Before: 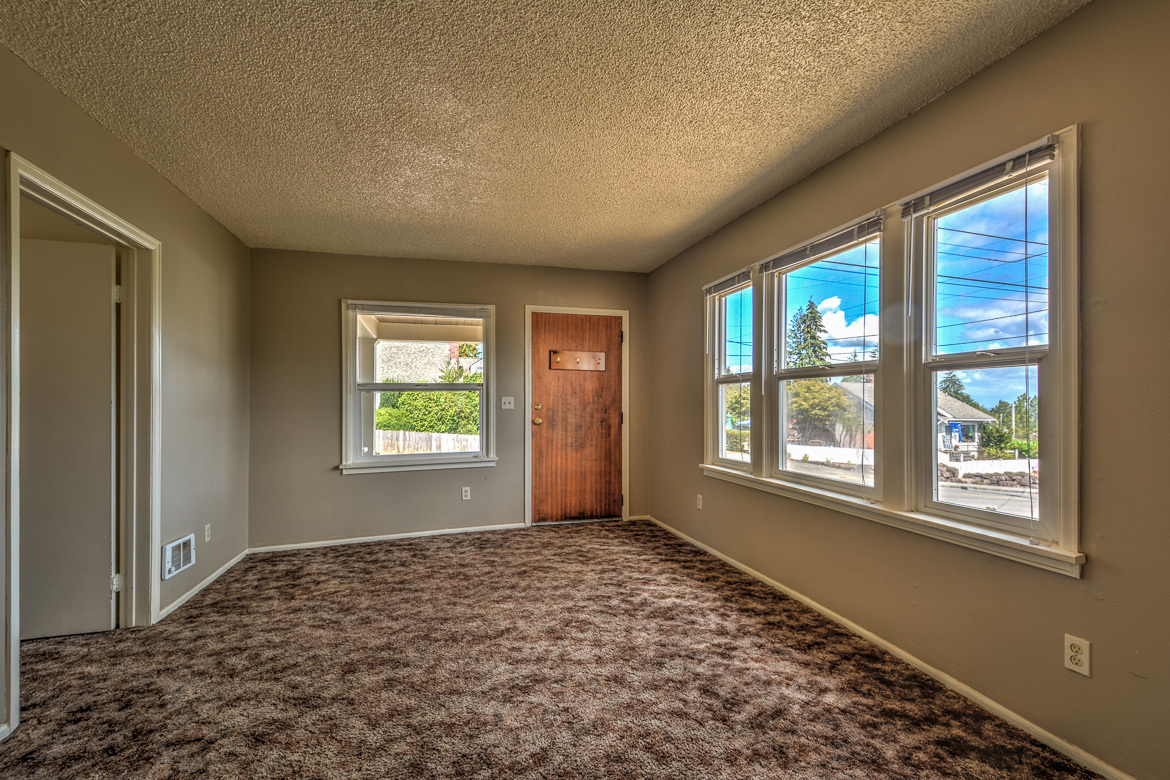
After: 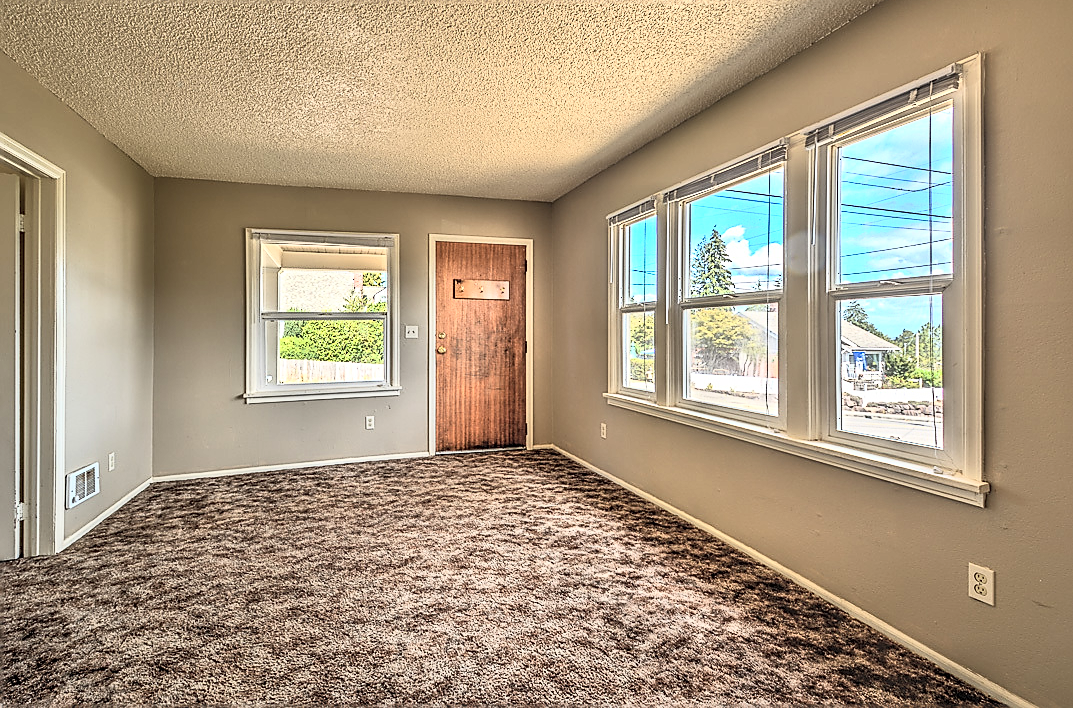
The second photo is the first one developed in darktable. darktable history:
contrast brightness saturation: contrast 0.39, brightness 0.53
sharpen: radius 1.4, amount 1.25, threshold 0.7
crop and rotate: left 8.262%, top 9.226%
